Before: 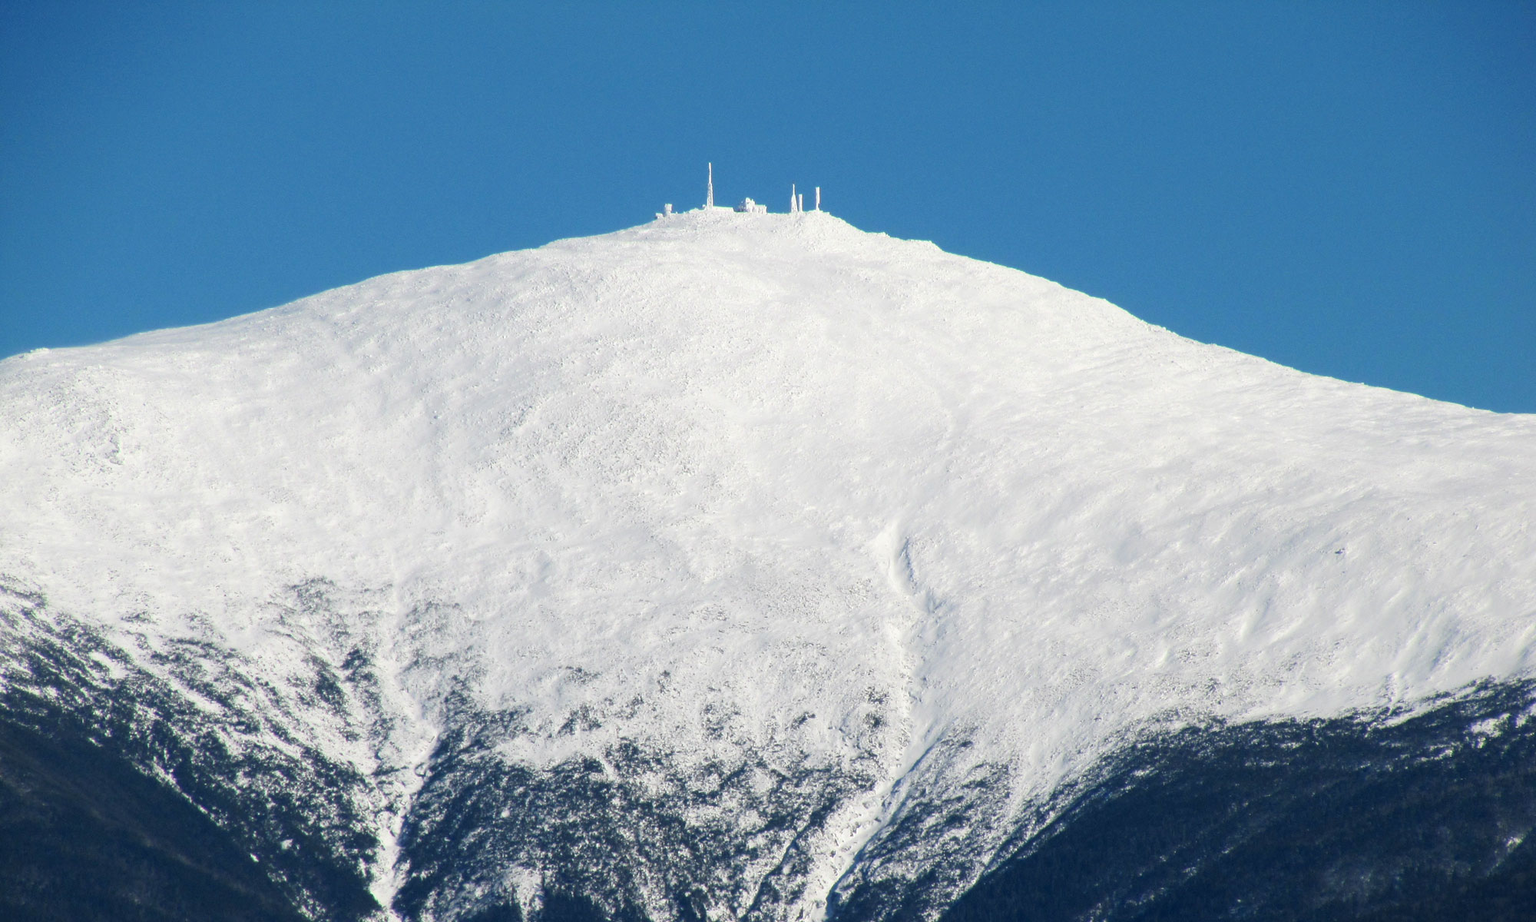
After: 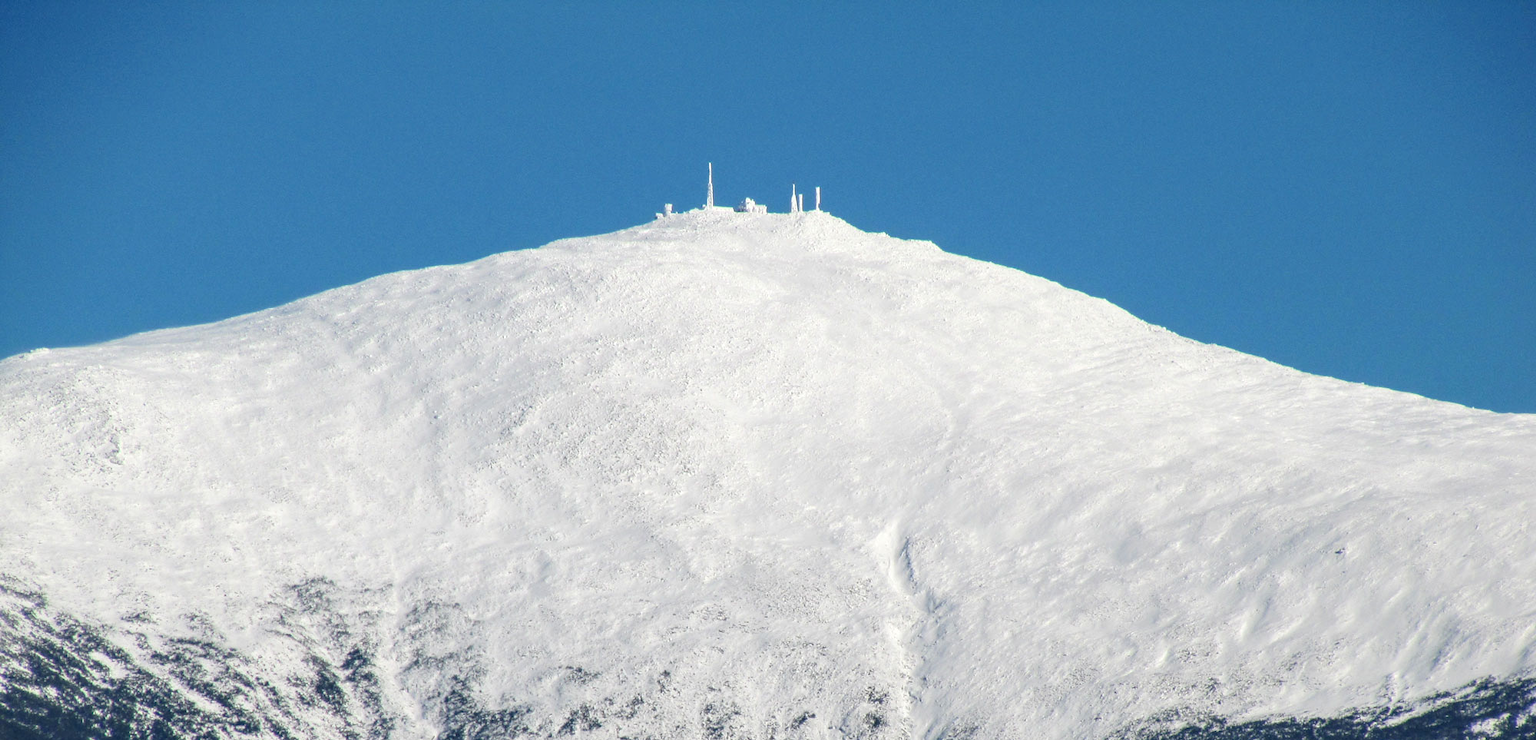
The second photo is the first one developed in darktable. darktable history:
crop: bottom 19.644%
local contrast: on, module defaults
tone equalizer: on, module defaults
